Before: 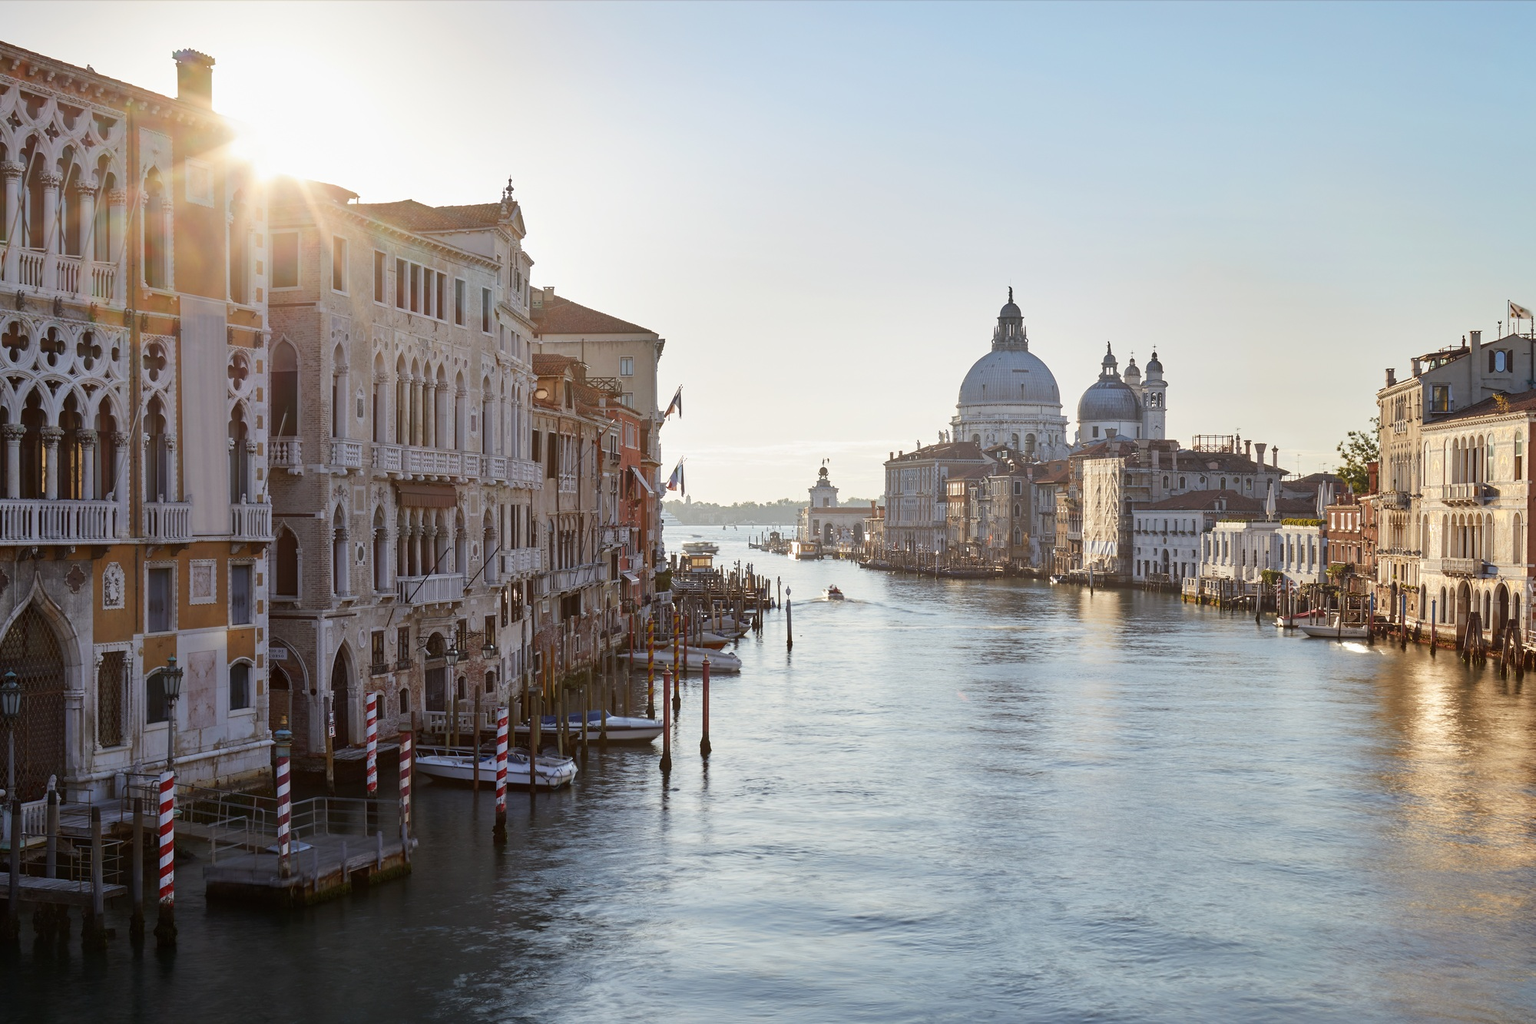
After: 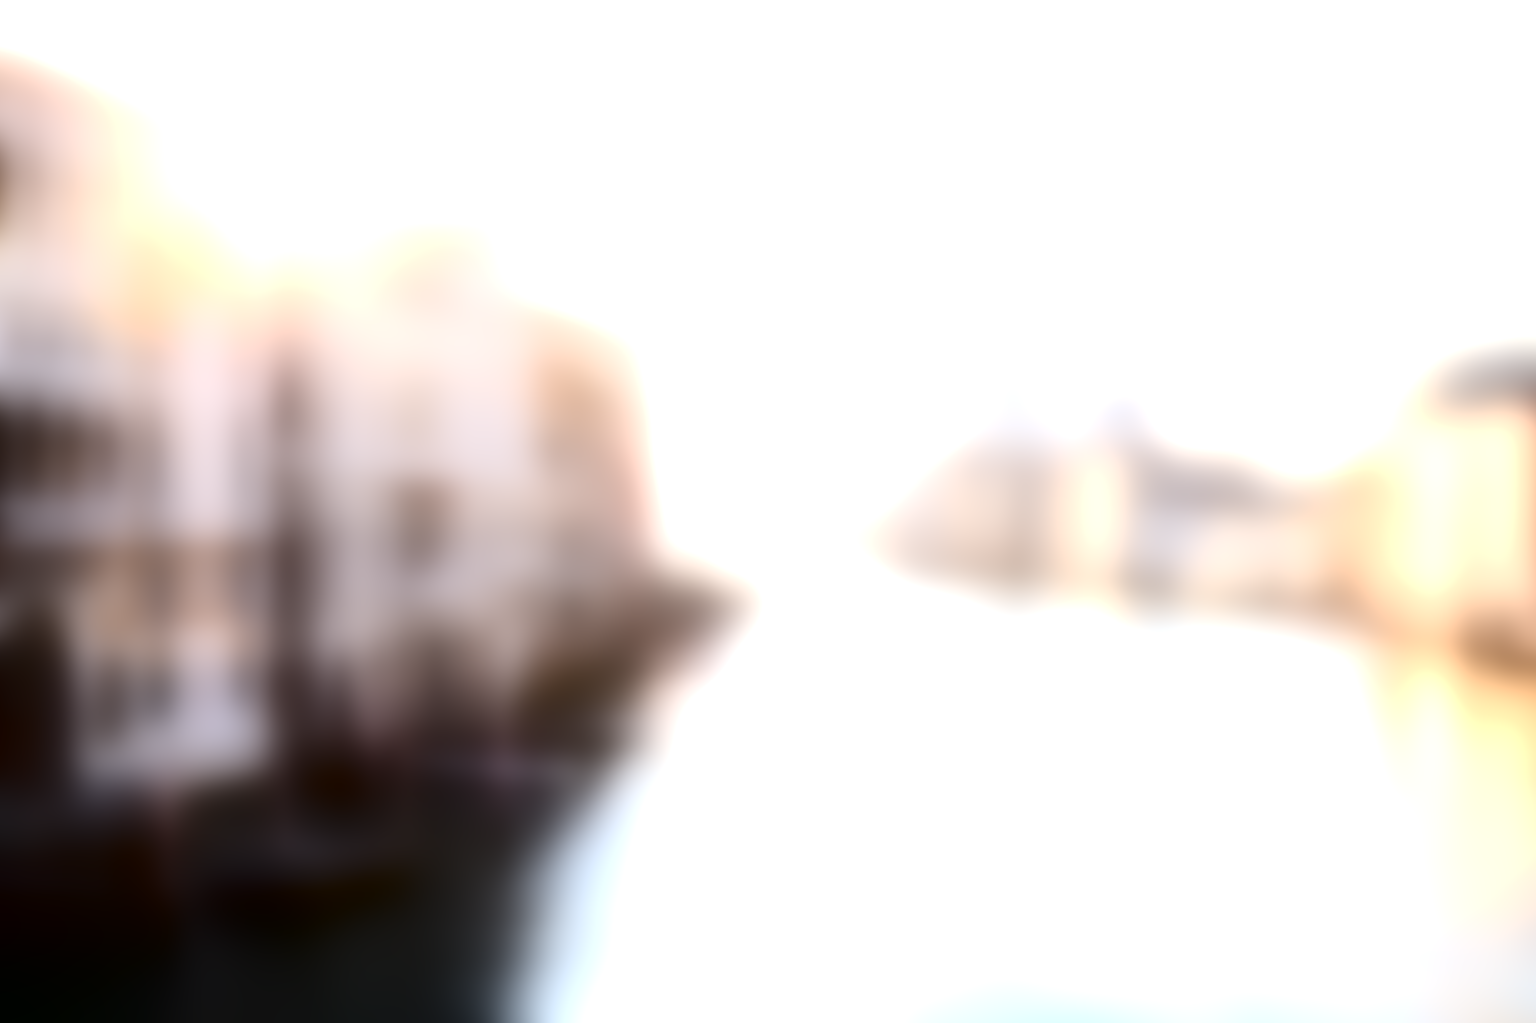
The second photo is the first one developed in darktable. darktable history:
exposure: exposure 2.04 EV, compensate highlight preservation false
color balance: mode lift, gamma, gain (sRGB)
lowpass: radius 31.92, contrast 1.72, brightness -0.98, saturation 0.94
